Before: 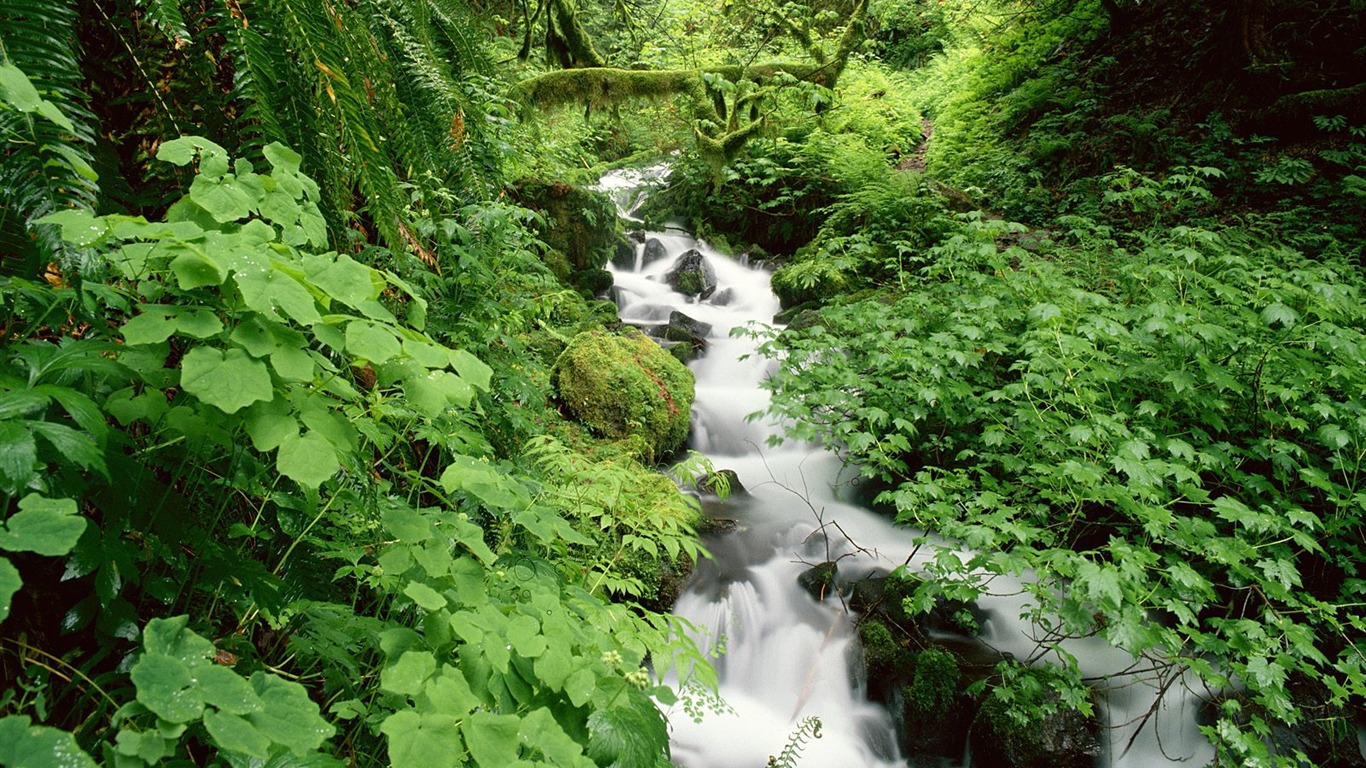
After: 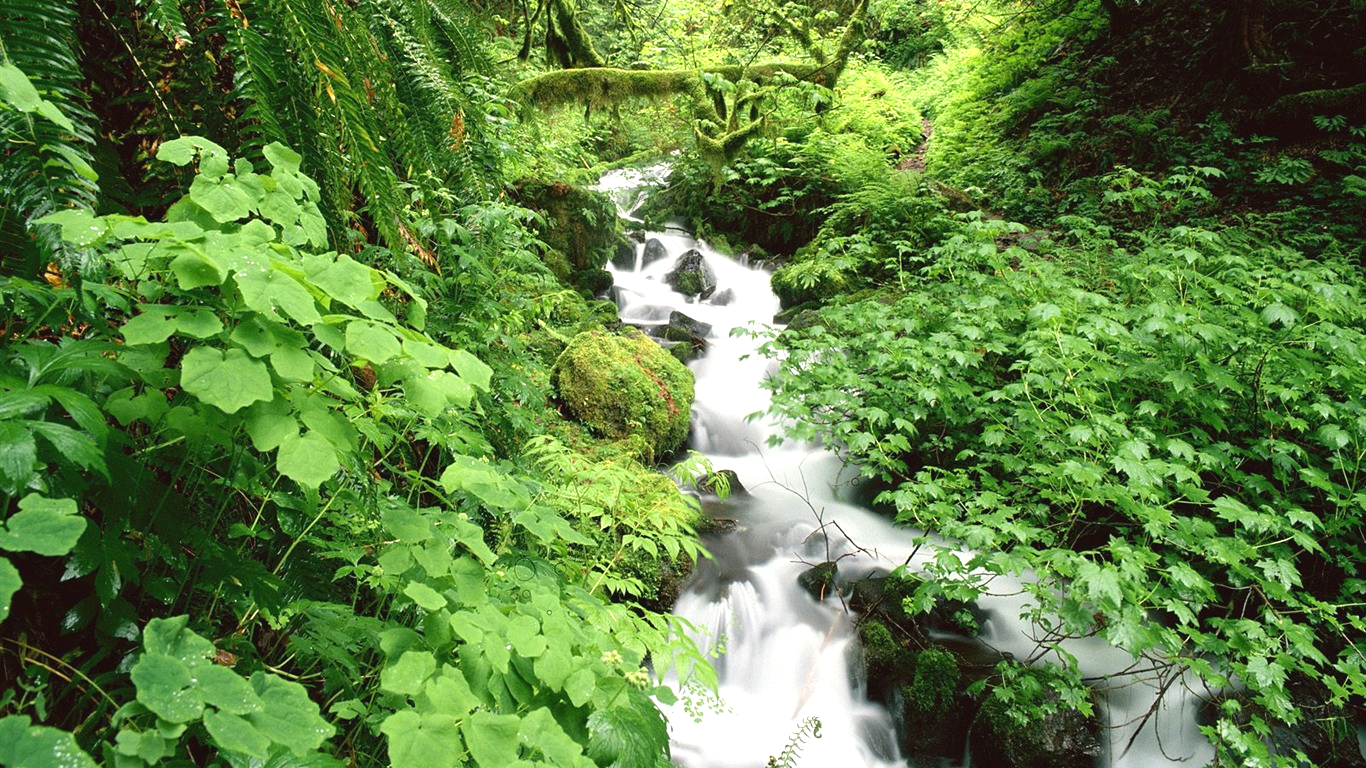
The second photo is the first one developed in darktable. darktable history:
exposure: black level correction -0.002, exposure 0.533 EV, compensate highlight preservation false
